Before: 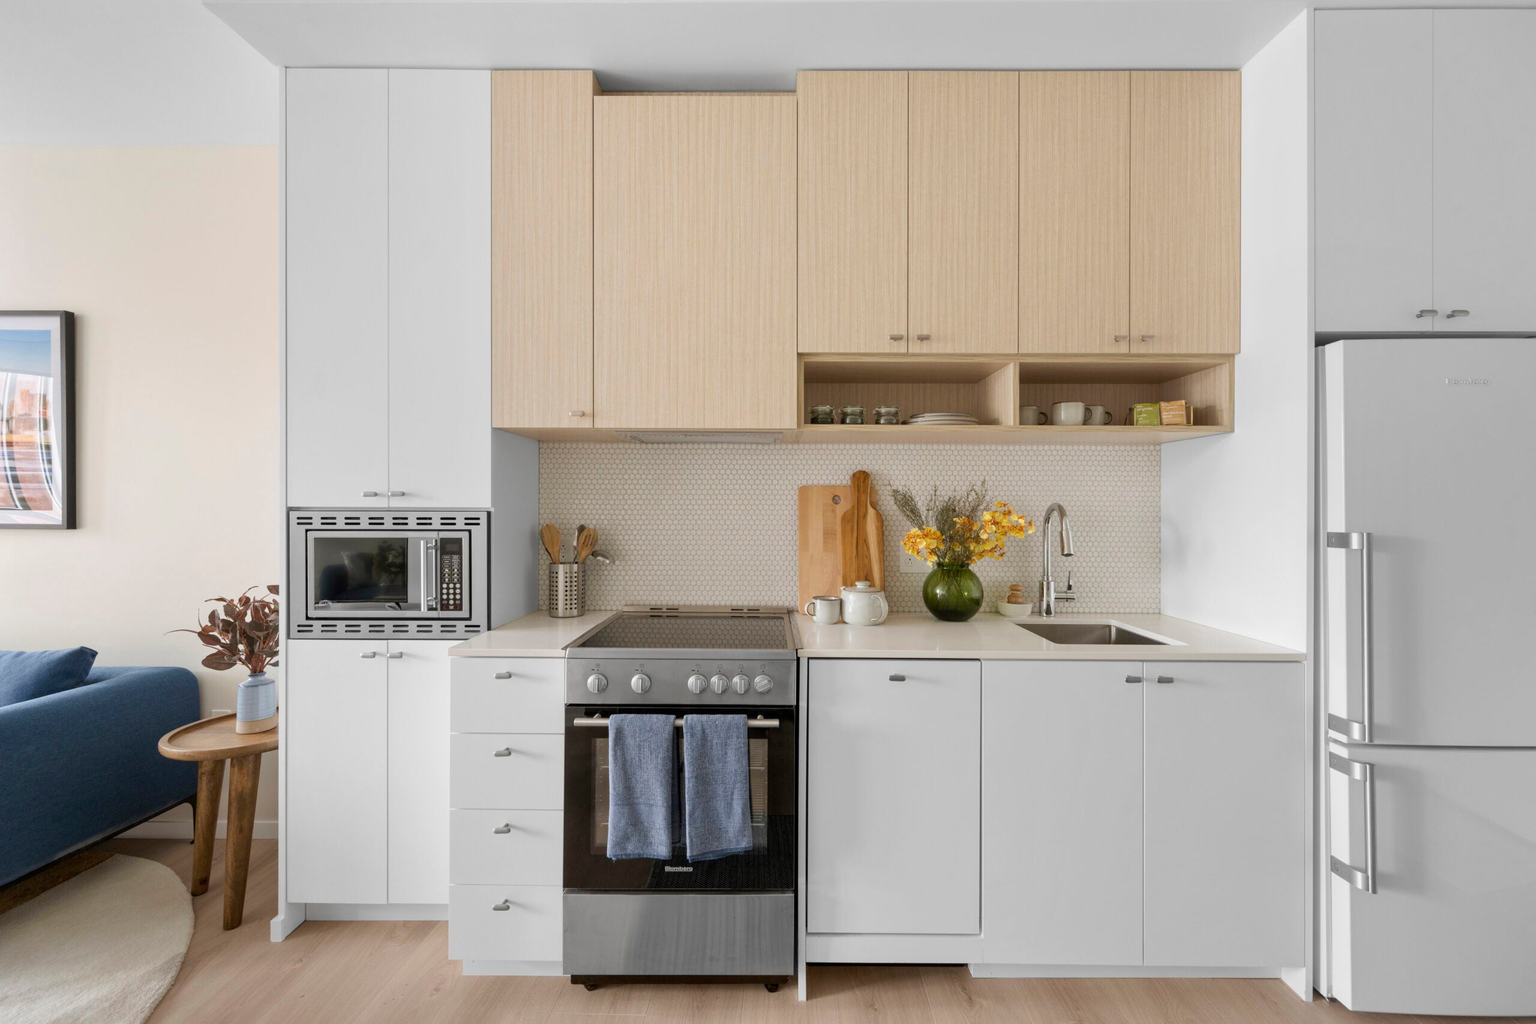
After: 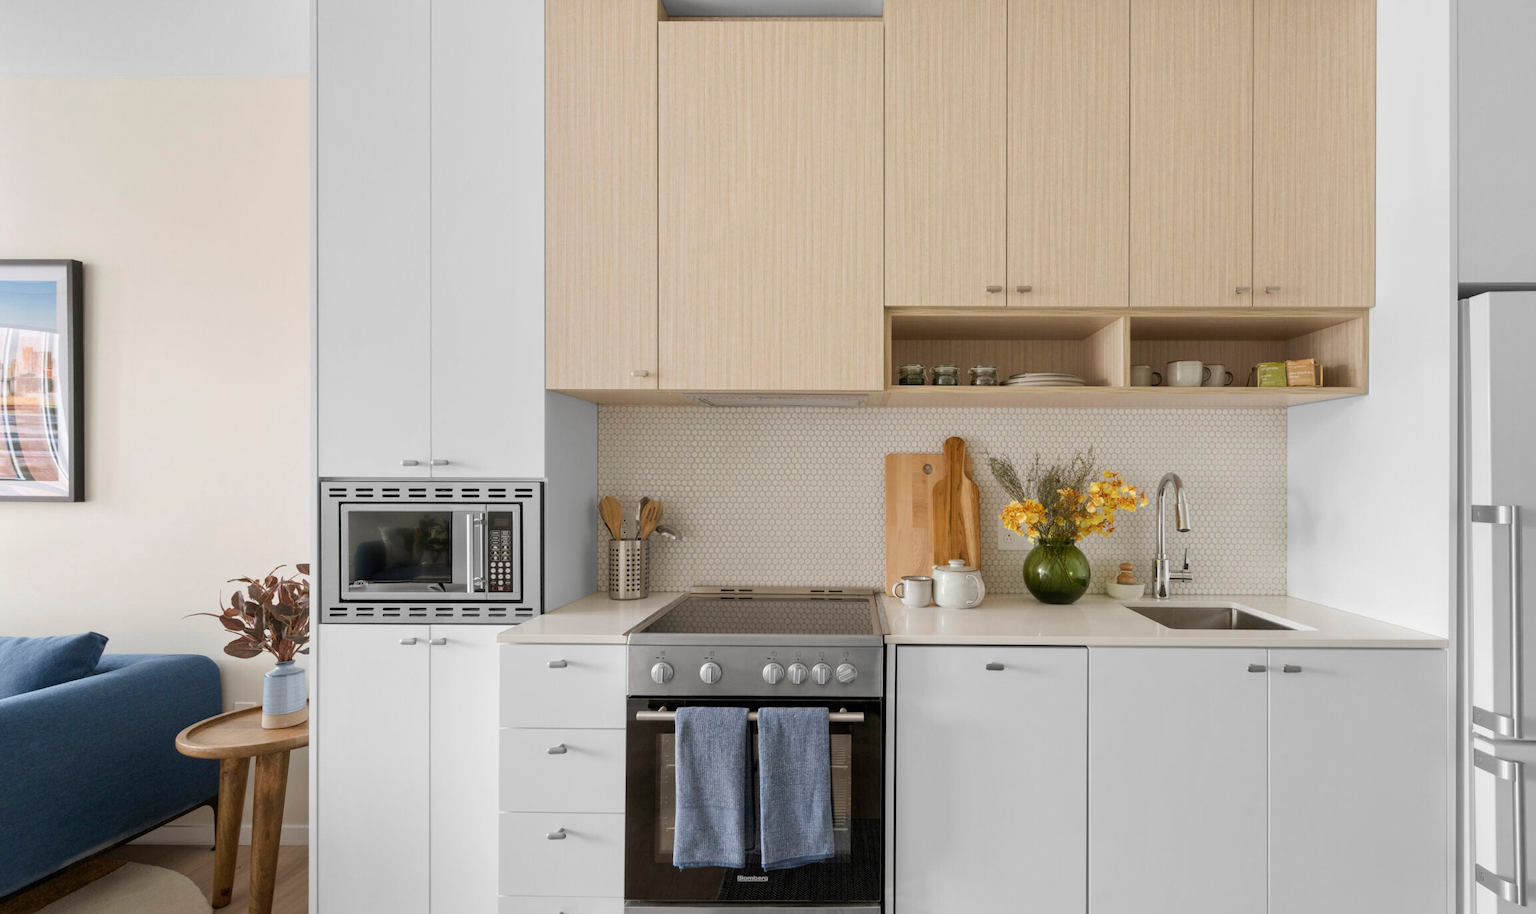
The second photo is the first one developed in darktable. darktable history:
crop: top 7.532%, right 9.799%, bottom 11.973%
